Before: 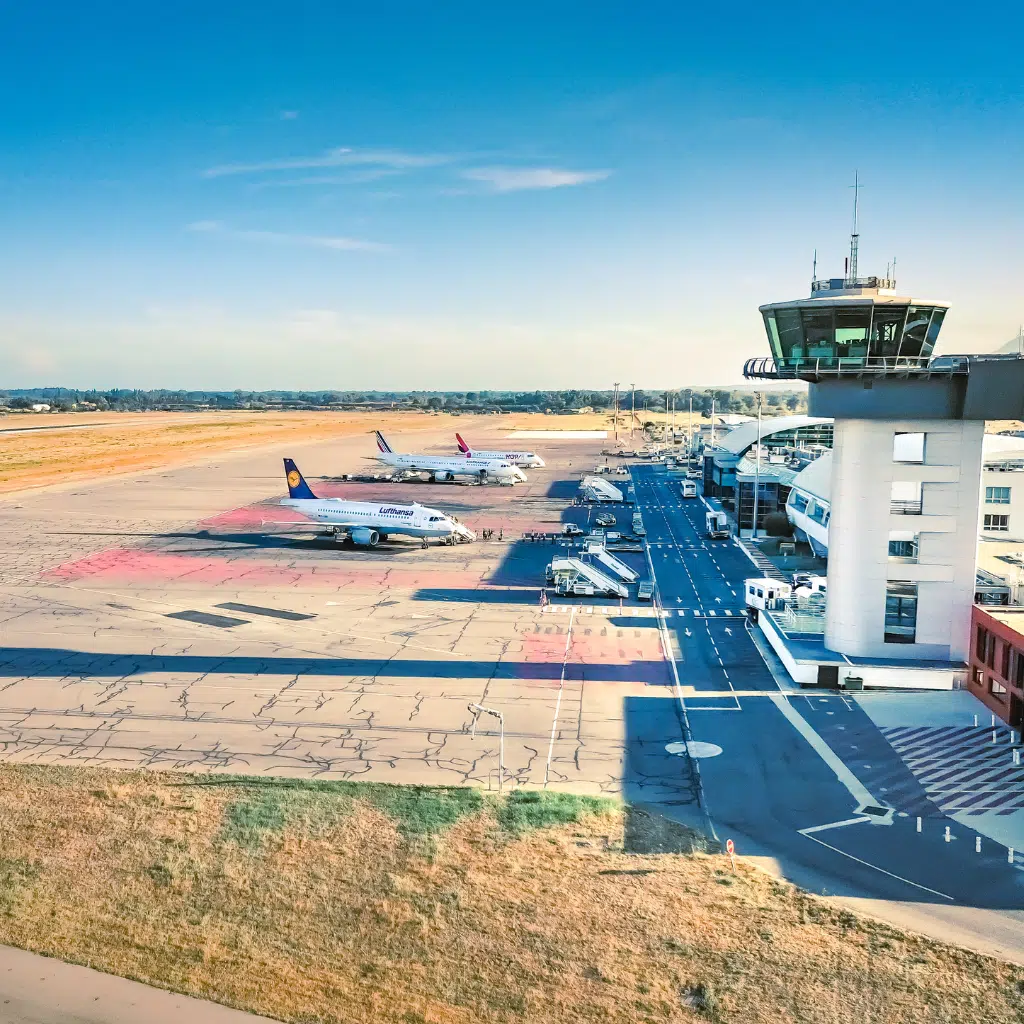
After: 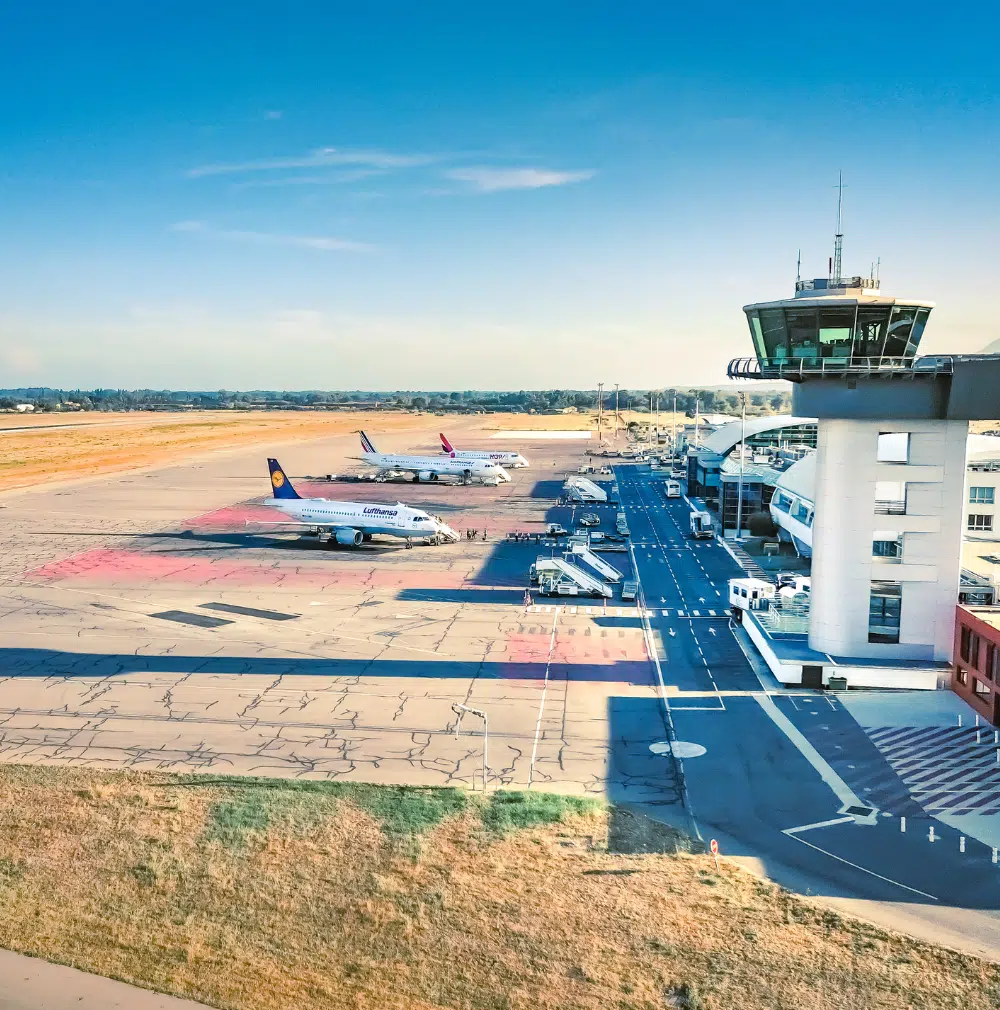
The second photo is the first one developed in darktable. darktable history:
crop and rotate: left 1.606%, right 0.67%, bottom 1.284%
